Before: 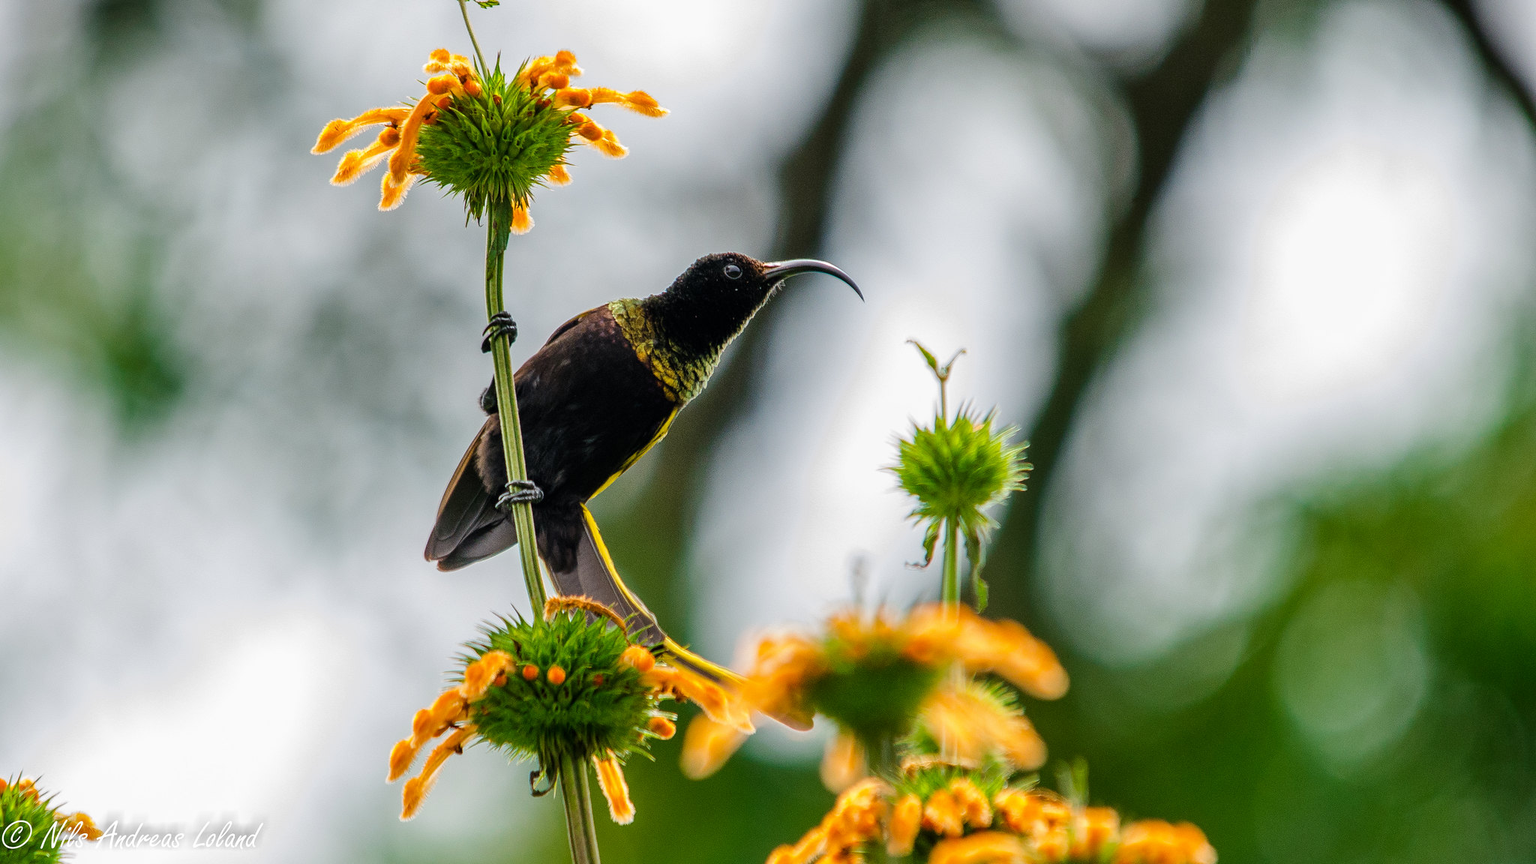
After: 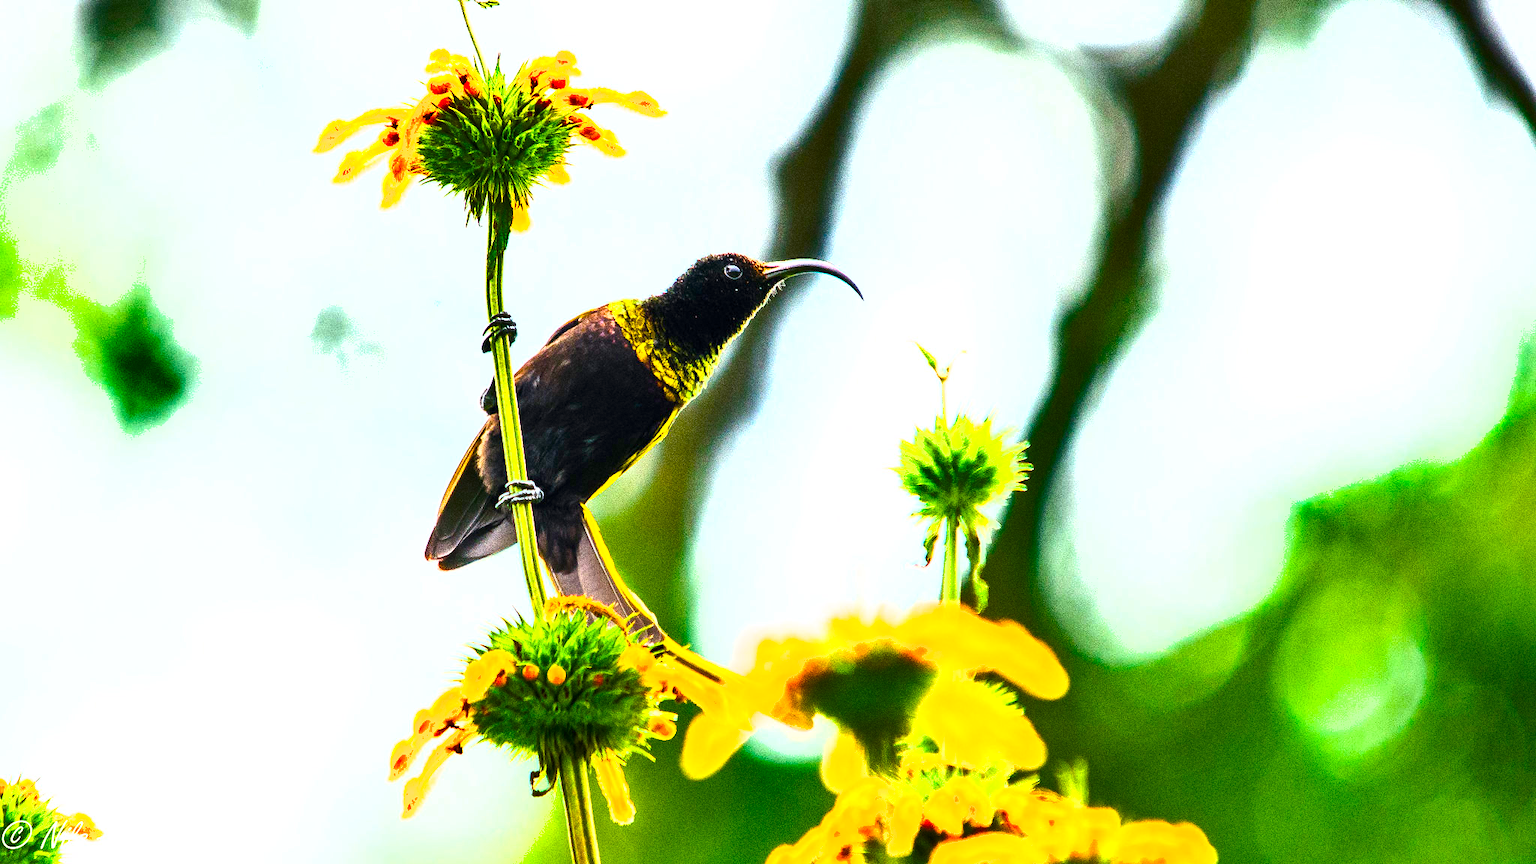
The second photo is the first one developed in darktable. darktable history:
shadows and highlights: low approximation 0.01, soften with gaussian
exposure: black level correction 0, exposure 1.45 EV, compensate exposure bias true, compensate highlight preservation false
grain: coarseness 0.09 ISO, strength 40%
color balance rgb: linear chroma grading › global chroma 9%, perceptual saturation grading › global saturation 36%, perceptual saturation grading › shadows 35%, perceptual brilliance grading › global brilliance 21.21%, perceptual brilliance grading › shadows -35%, global vibrance 21.21%
